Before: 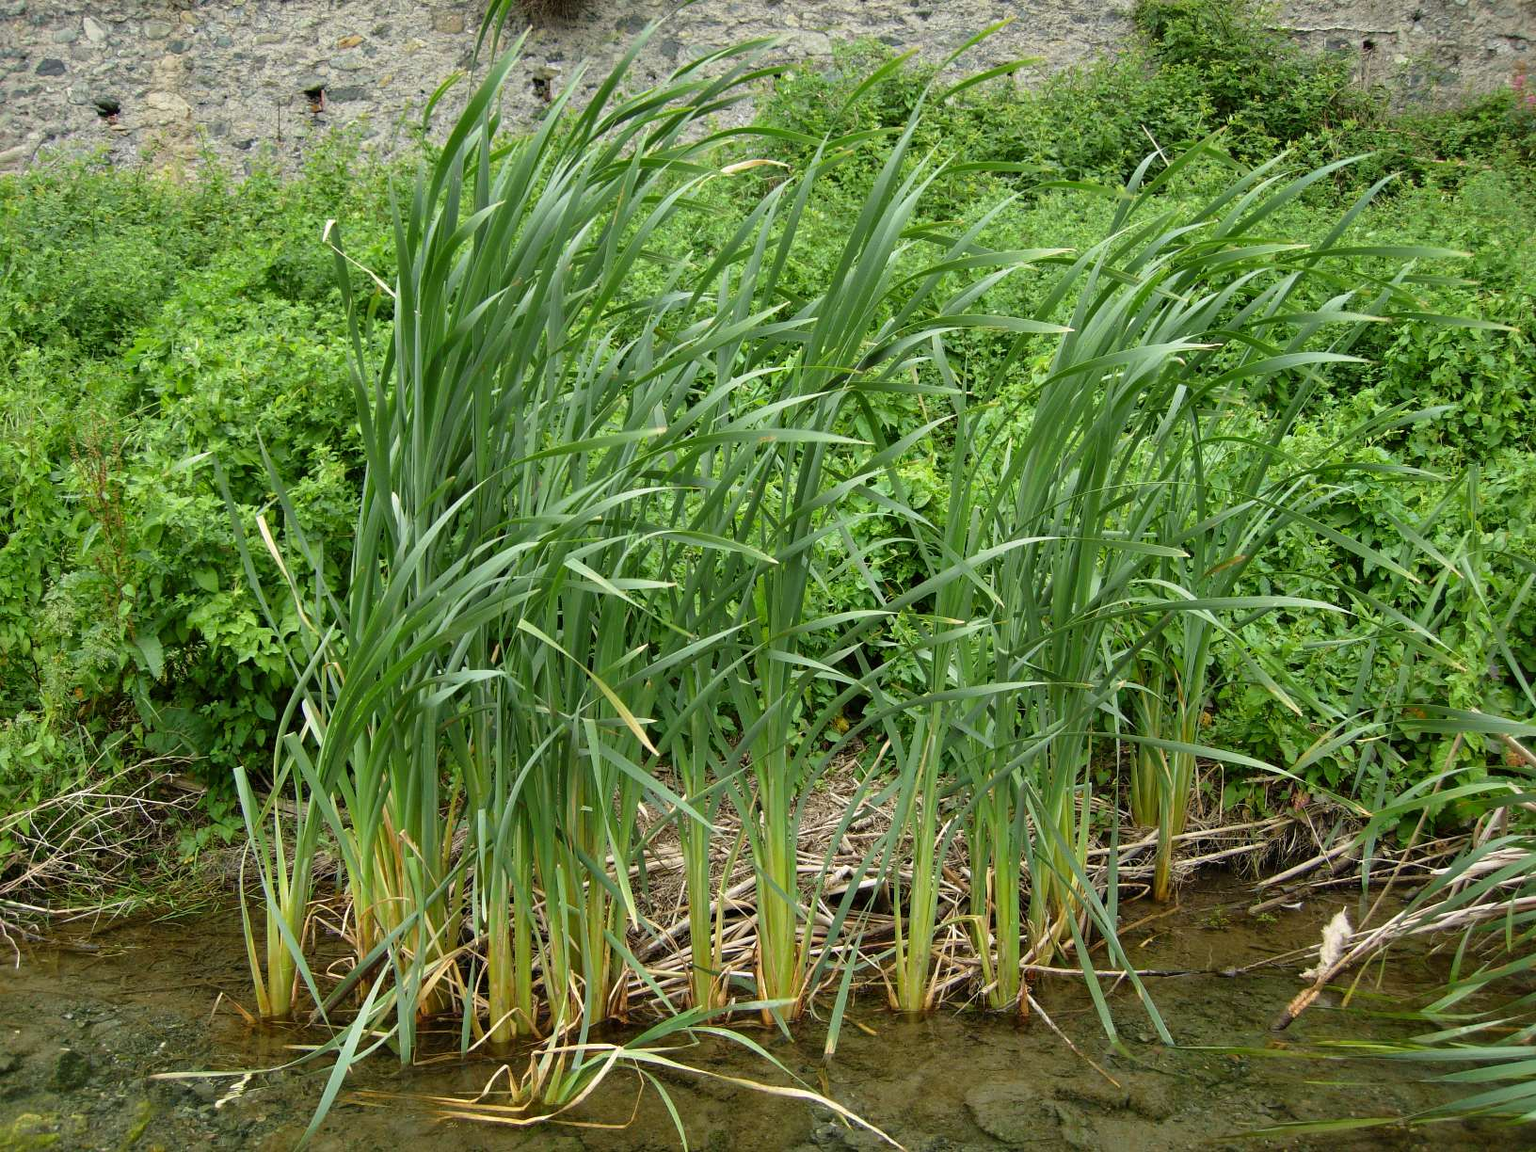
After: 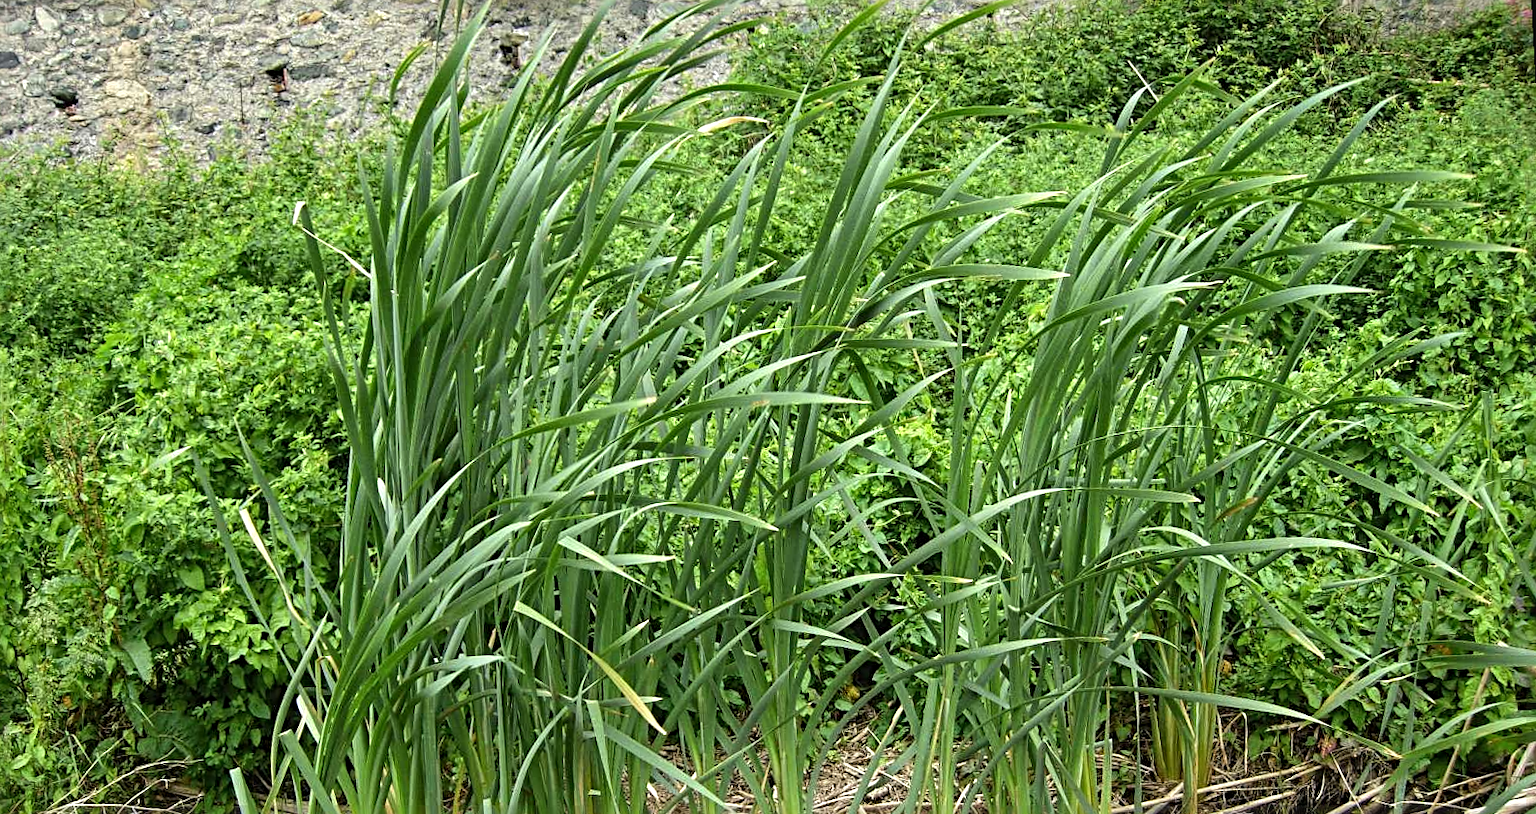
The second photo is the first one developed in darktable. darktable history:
crop: bottom 24.988%
local contrast: detail 110%
rotate and perspective: rotation -3°, crop left 0.031, crop right 0.968, crop top 0.07, crop bottom 0.93
sharpen: radius 4
tone equalizer: -8 EV -0.417 EV, -7 EV -0.389 EV, -6 EV -0.333 EV, -5 EV -0.222 EV, -3 EV 0.222 EV, -2 EV 0.333 EV, -1 EV 0.389 EV, +0 EV 0.417 EV, edges refinement/feathering 500, mask exposure compensation -1.57 EV, preserve details no
